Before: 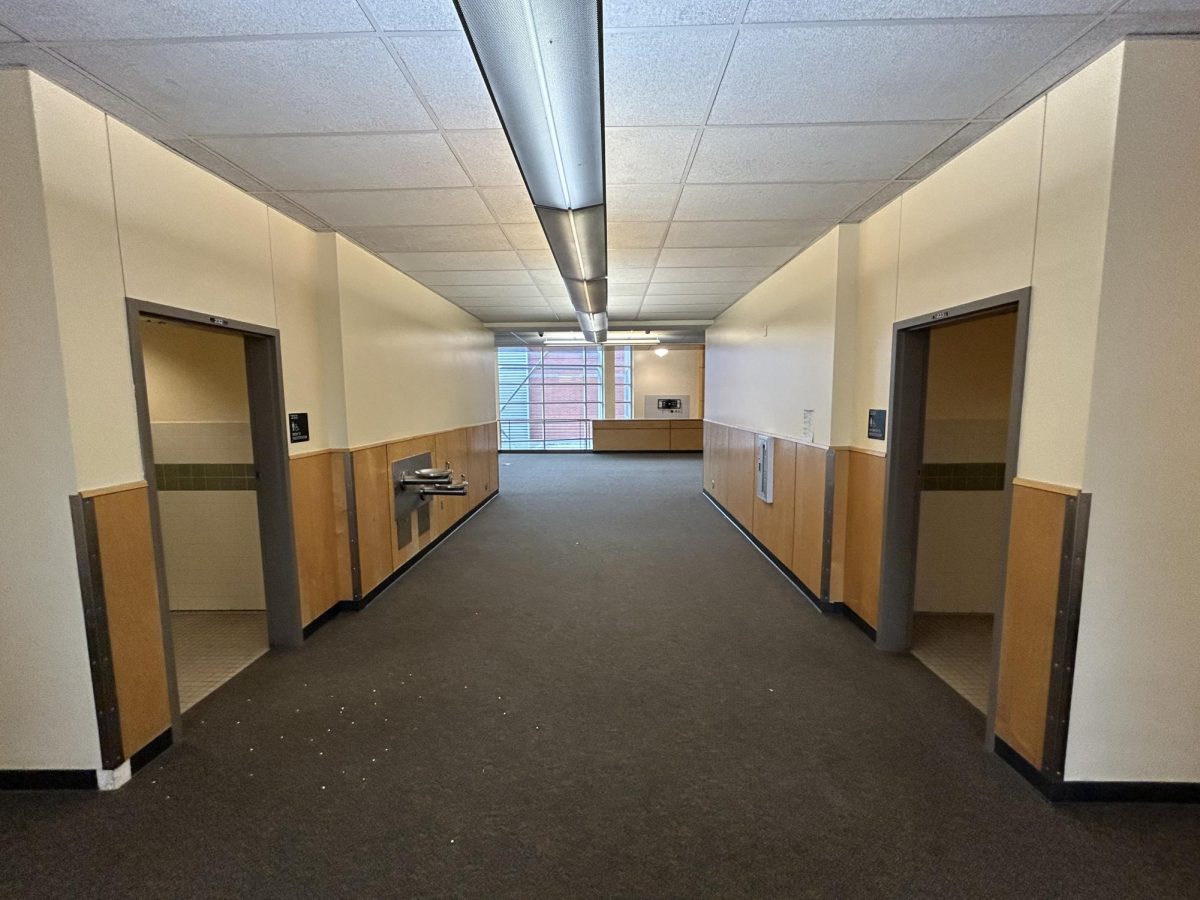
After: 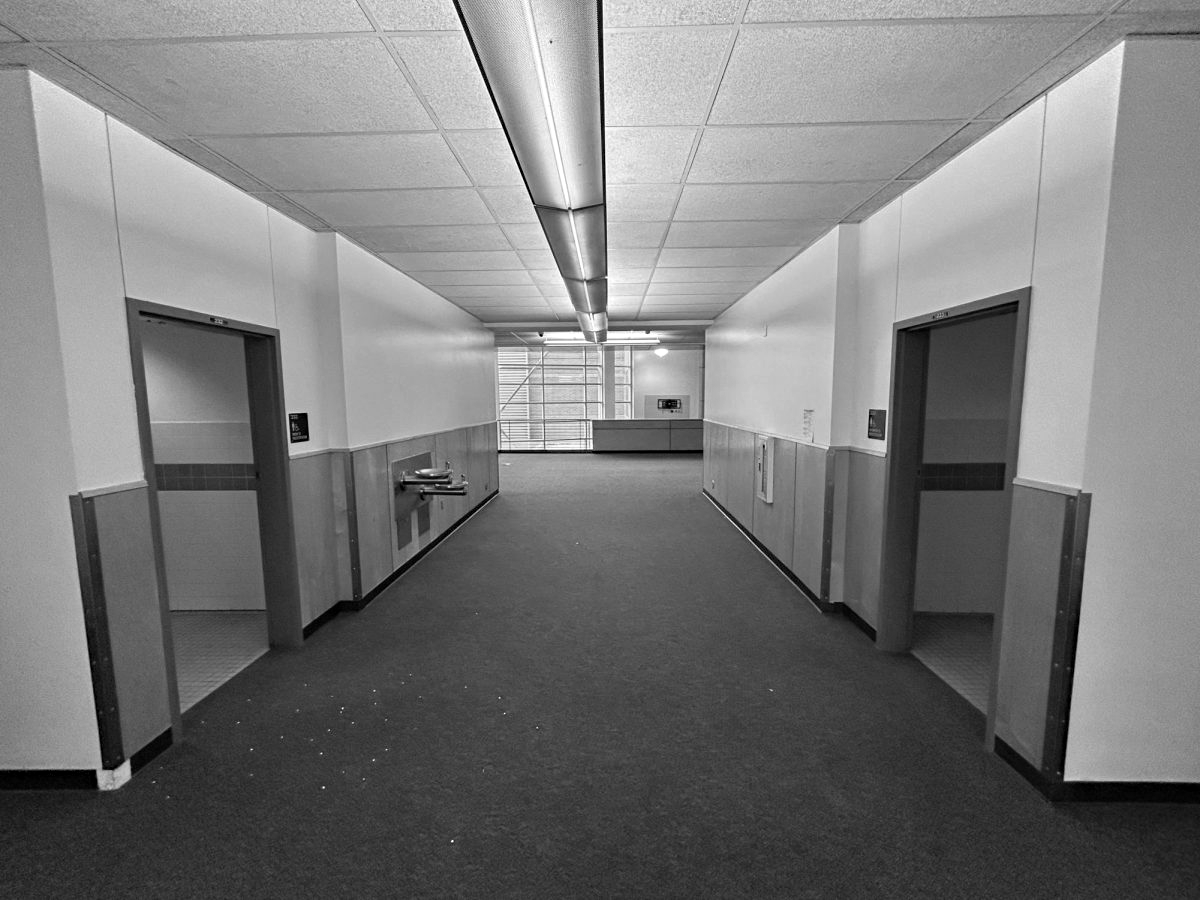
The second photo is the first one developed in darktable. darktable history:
monochrome: on, module defaults
contrast brightness saturation: saturation -0.04
sharpen: radius 2.883, amount 0.868, threshold 47.523
exposure: black level correction -0.001, exposure 0.08 EV, compensate highlight preservation false
rotate and perspective: crop left 0, crop top 0
haze removal: compatibility mode true, adaptive false
